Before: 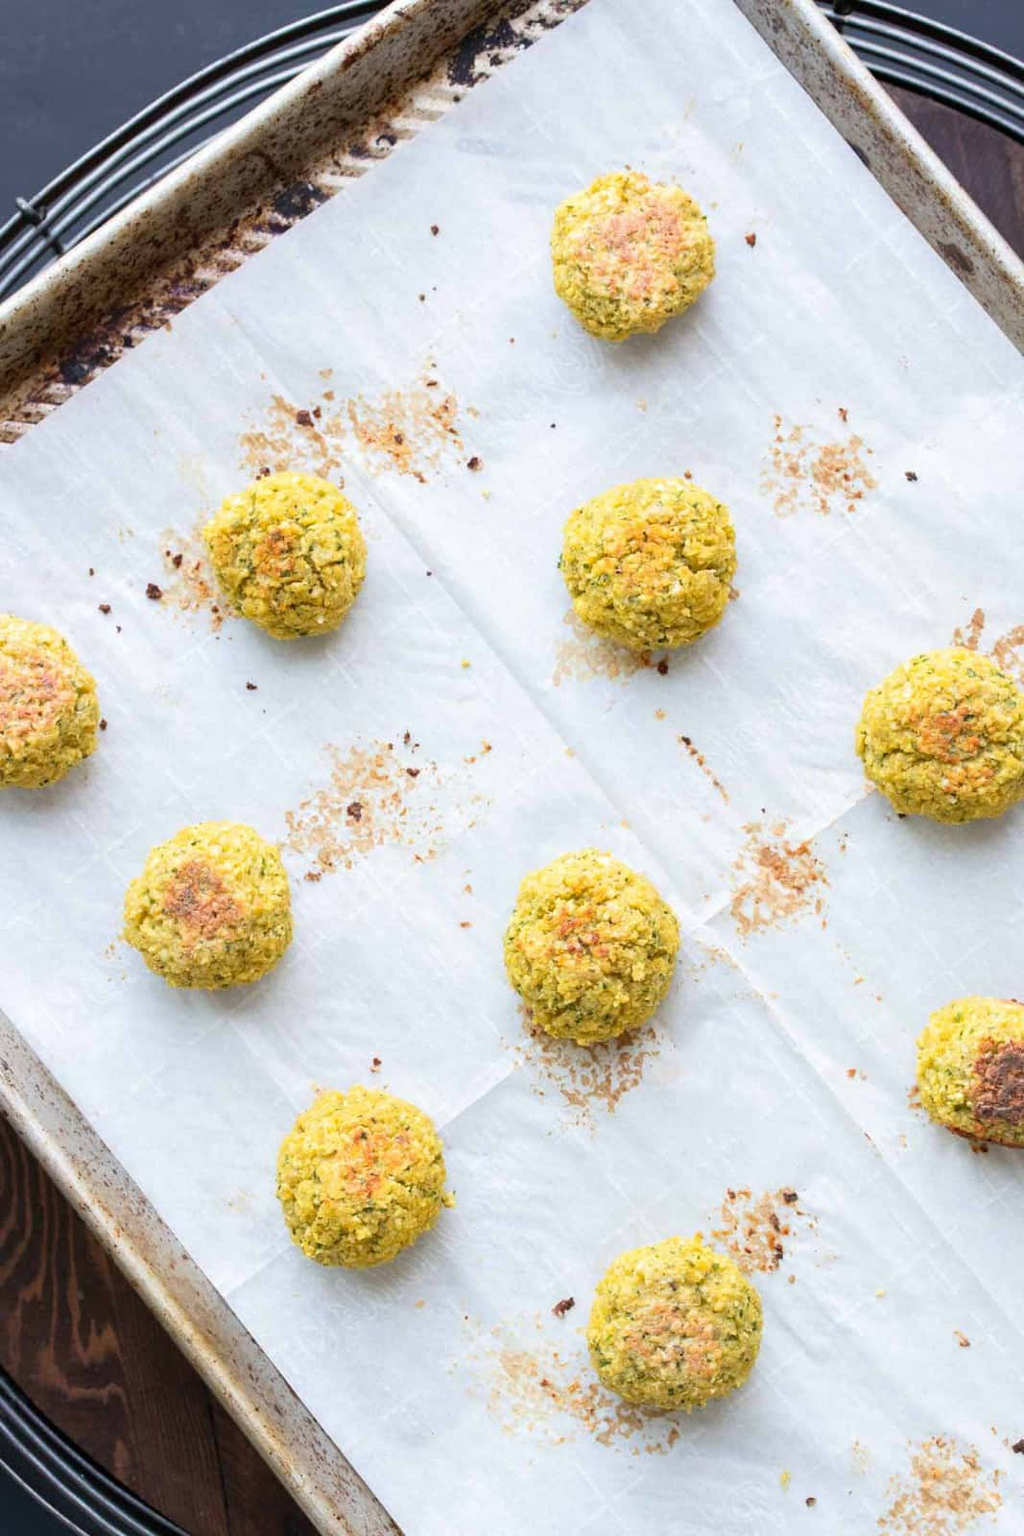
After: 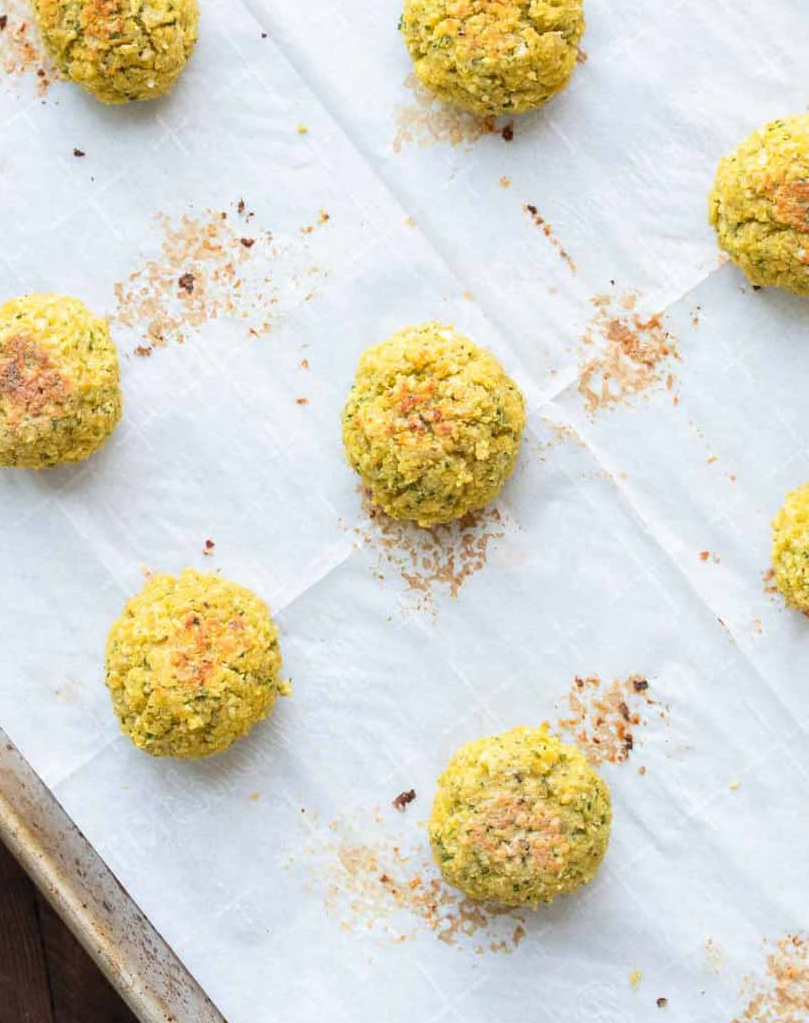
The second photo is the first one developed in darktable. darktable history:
crop and rotate: left 17.208%, top 35.135%, right 6.925%, bottom 0.883%
